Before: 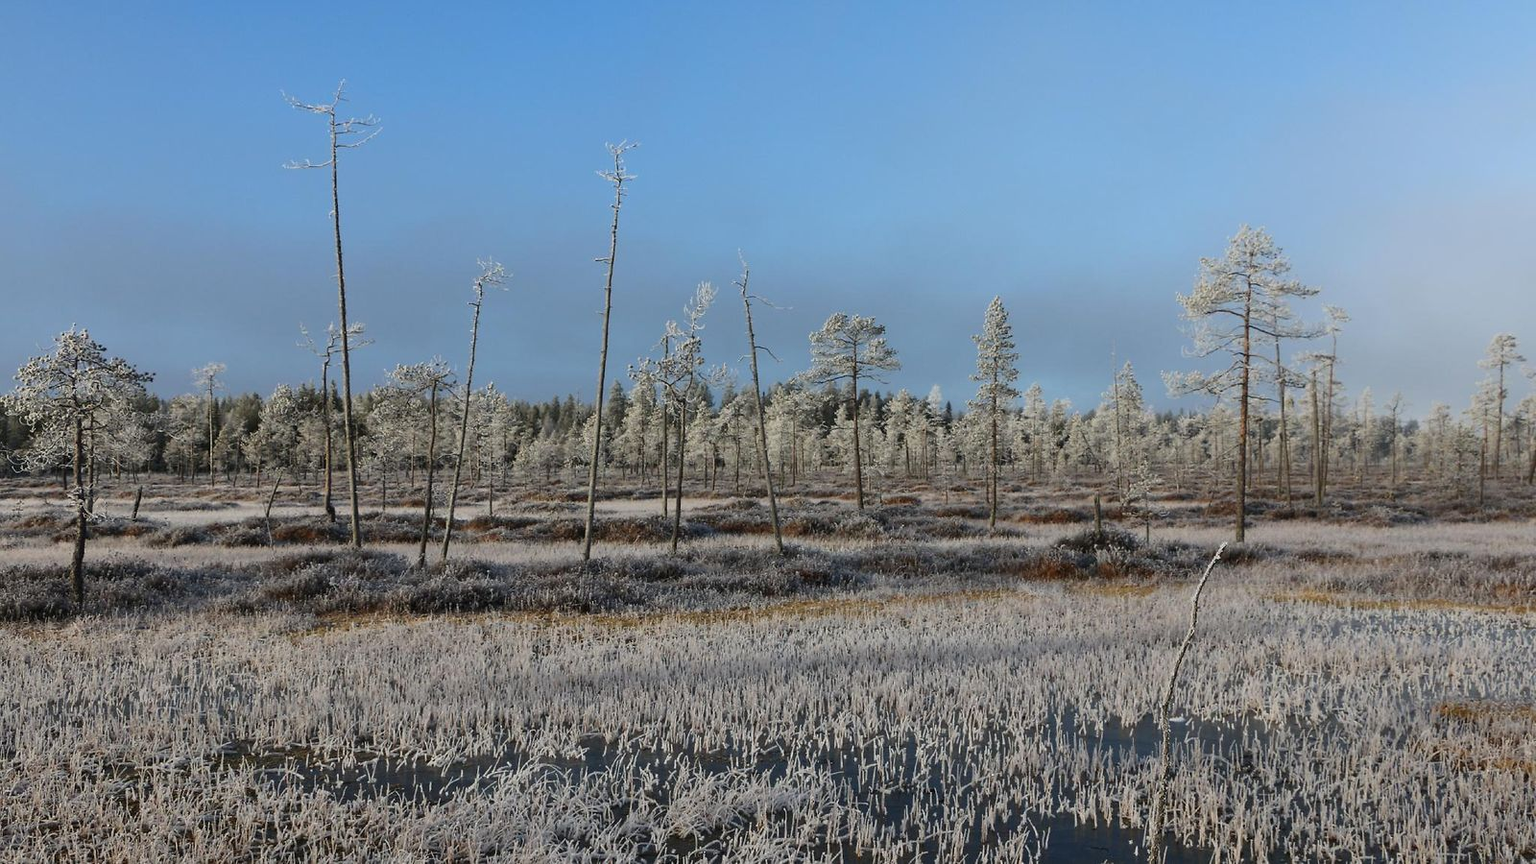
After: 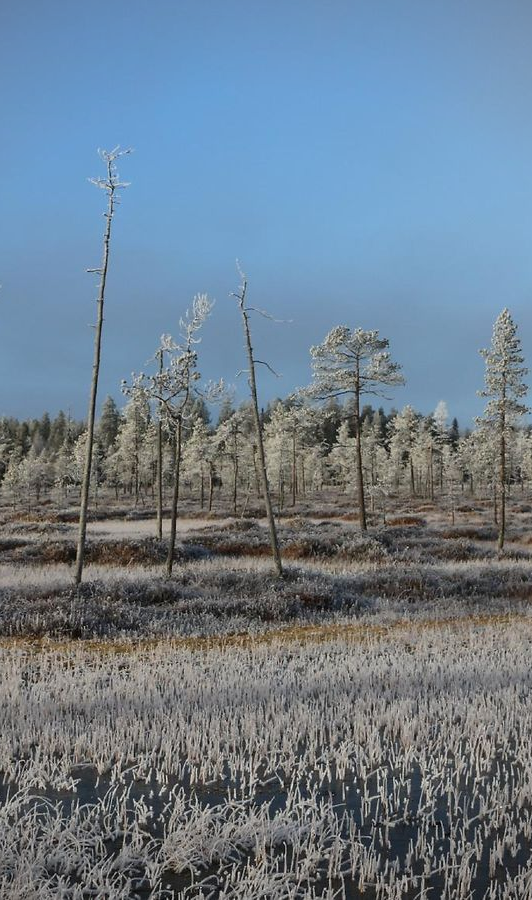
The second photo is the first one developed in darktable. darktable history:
crop: left 33.36%, right 33.36%
vignetting: fall-off radius 60.92%
